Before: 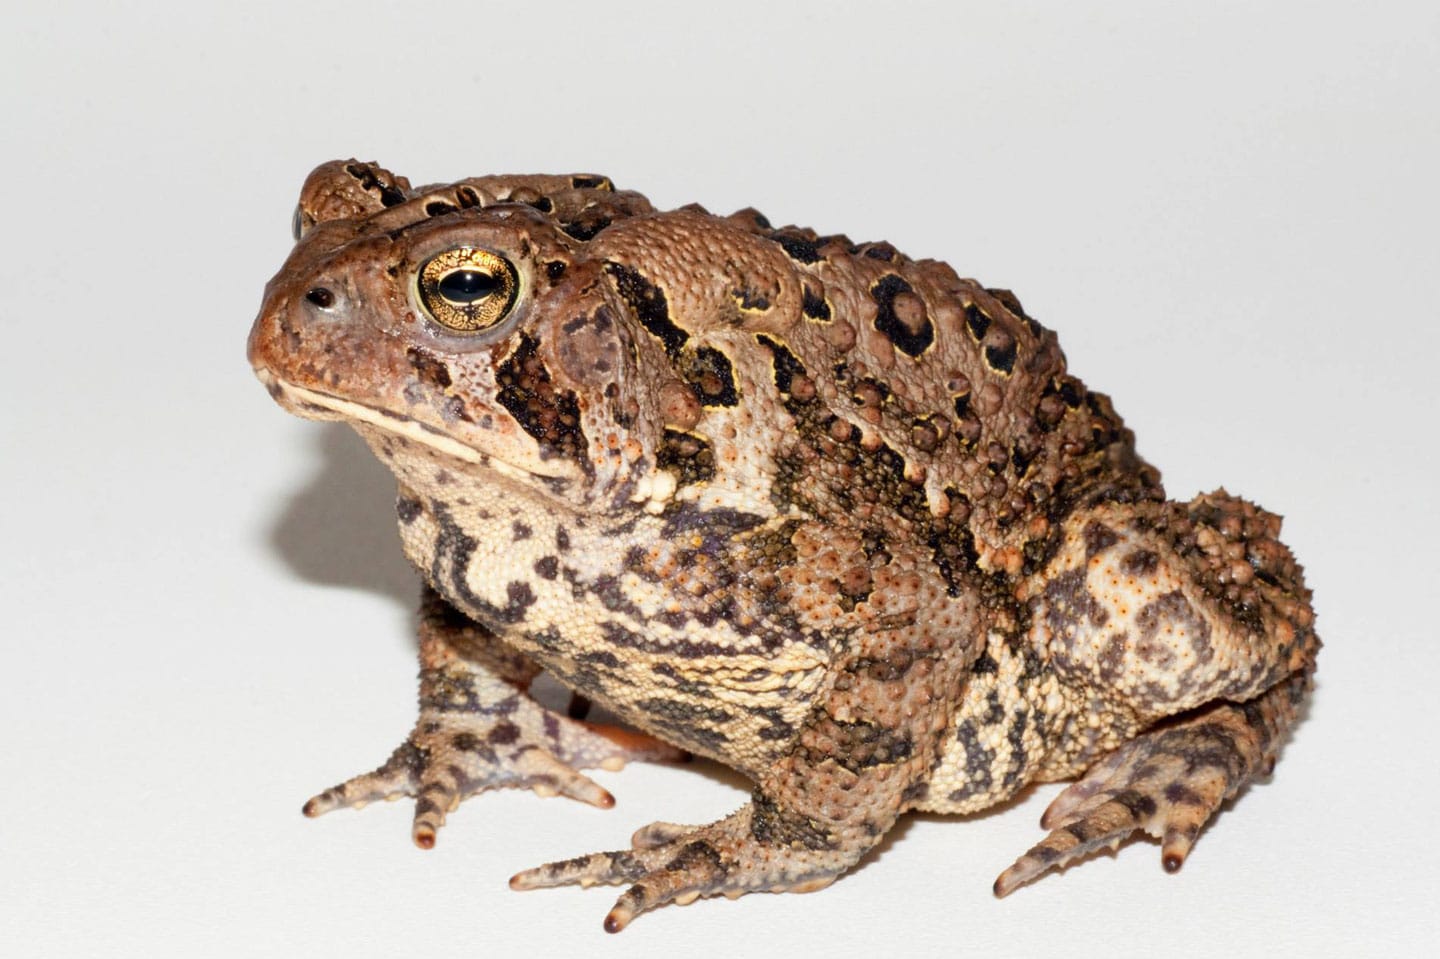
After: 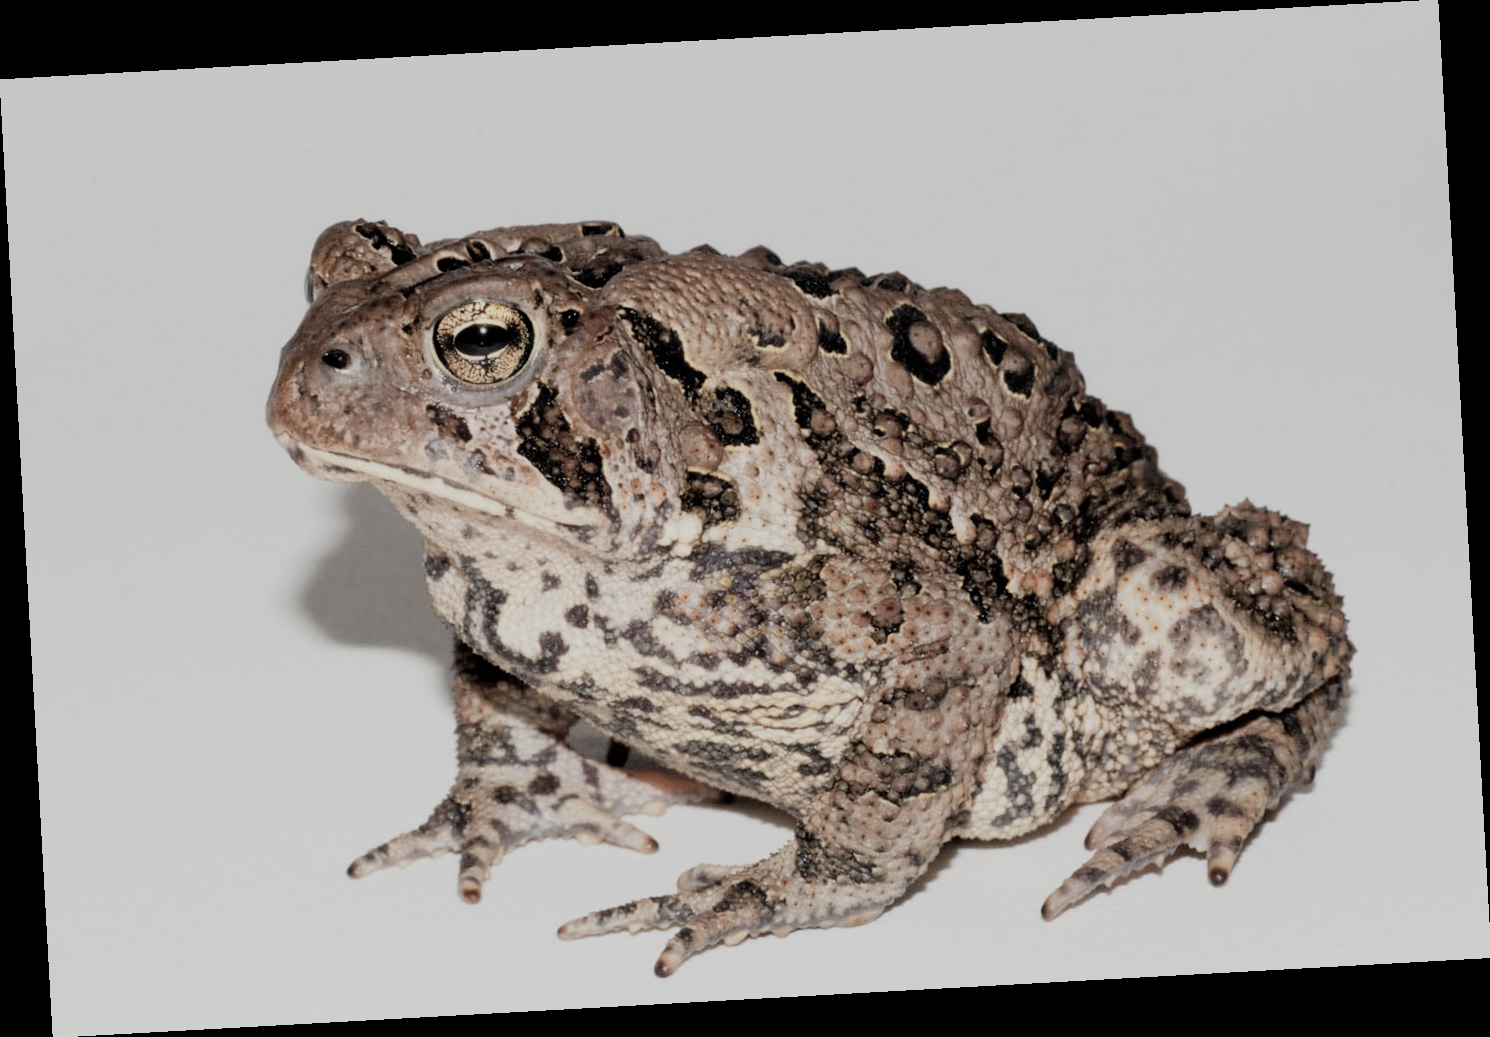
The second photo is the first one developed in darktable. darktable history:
rotate and perspective: rotation -3.18°, automatic cropping off
color correction: saturation 0.5
filmic rgb: black relative exposure -7.65 EV, white relative exposure 4.56 EV, hardness 3.61
color zones: curves: ch0 [(0, 0.5) (0.143, 0.5) (0.286, 0.5) (0.429, 0.5) (0.571, 0.5) (0.714, 0.476) (0.857, 0.5) (1, 0.5)]; ch2 [(0, 0.5) (0.143, 0.5) (0.286, 0.5) (0.429, 0.5) (0.571, 0.5) (0.714, 0.487) (0.857, 0.5) (1, 0.5)]
